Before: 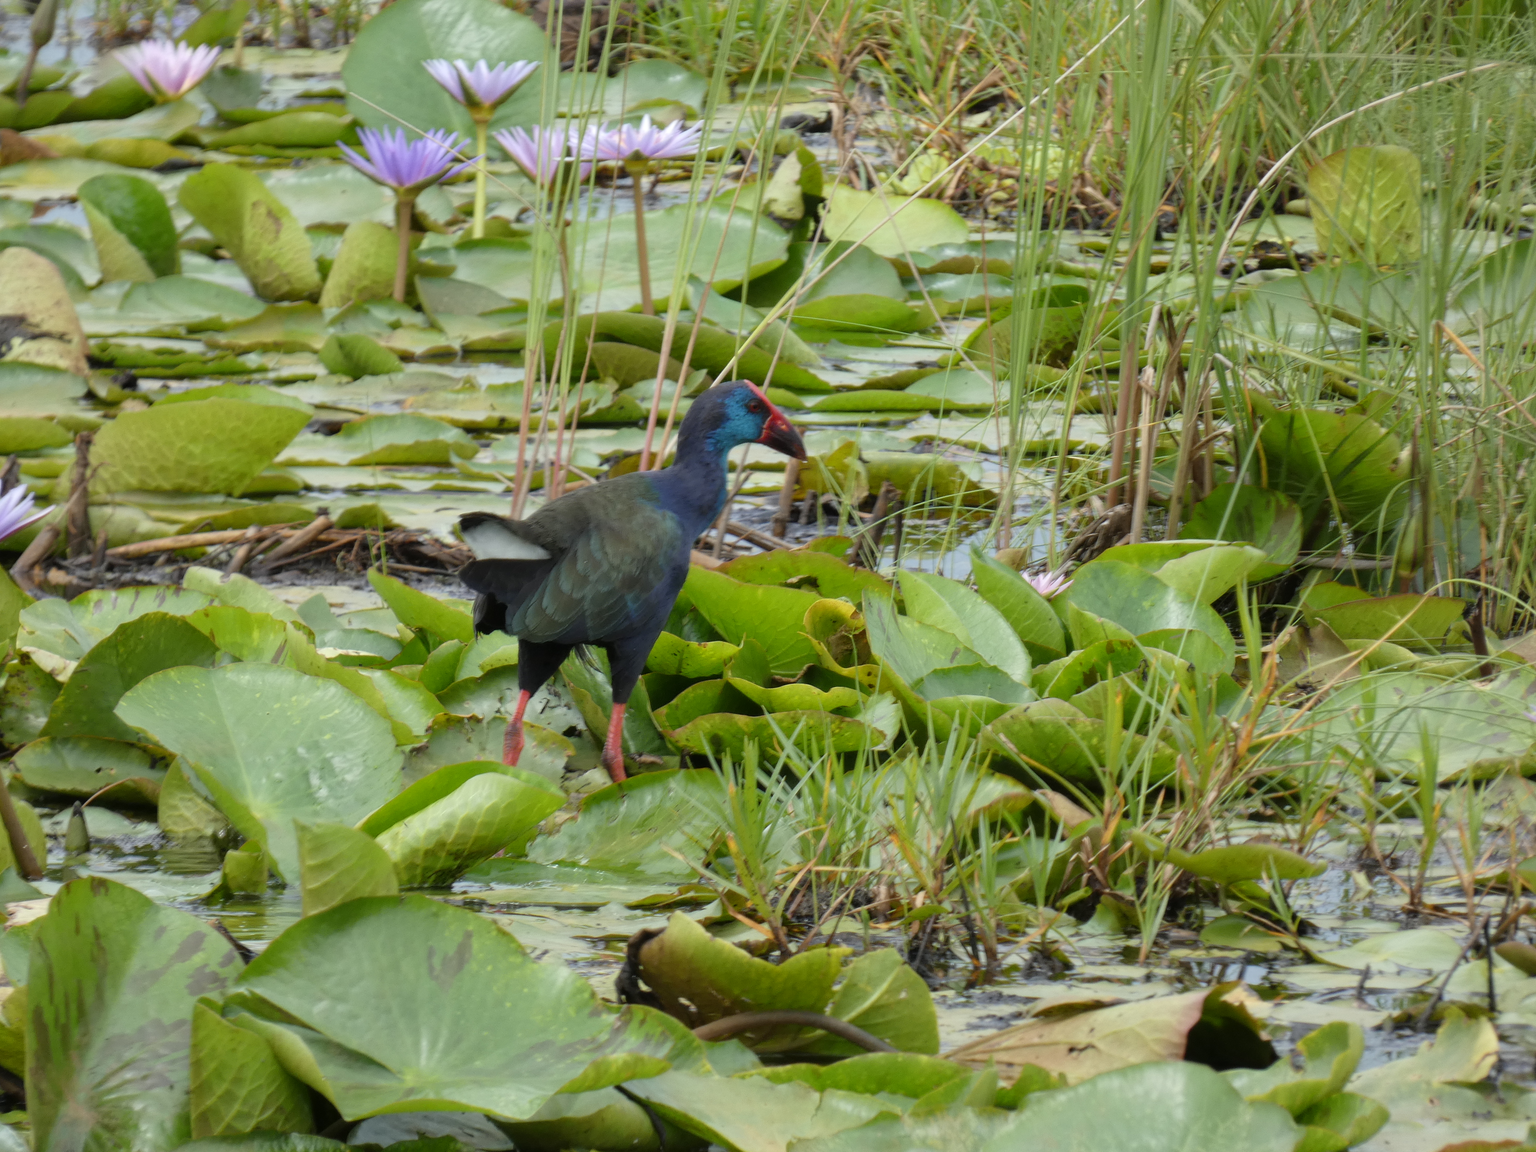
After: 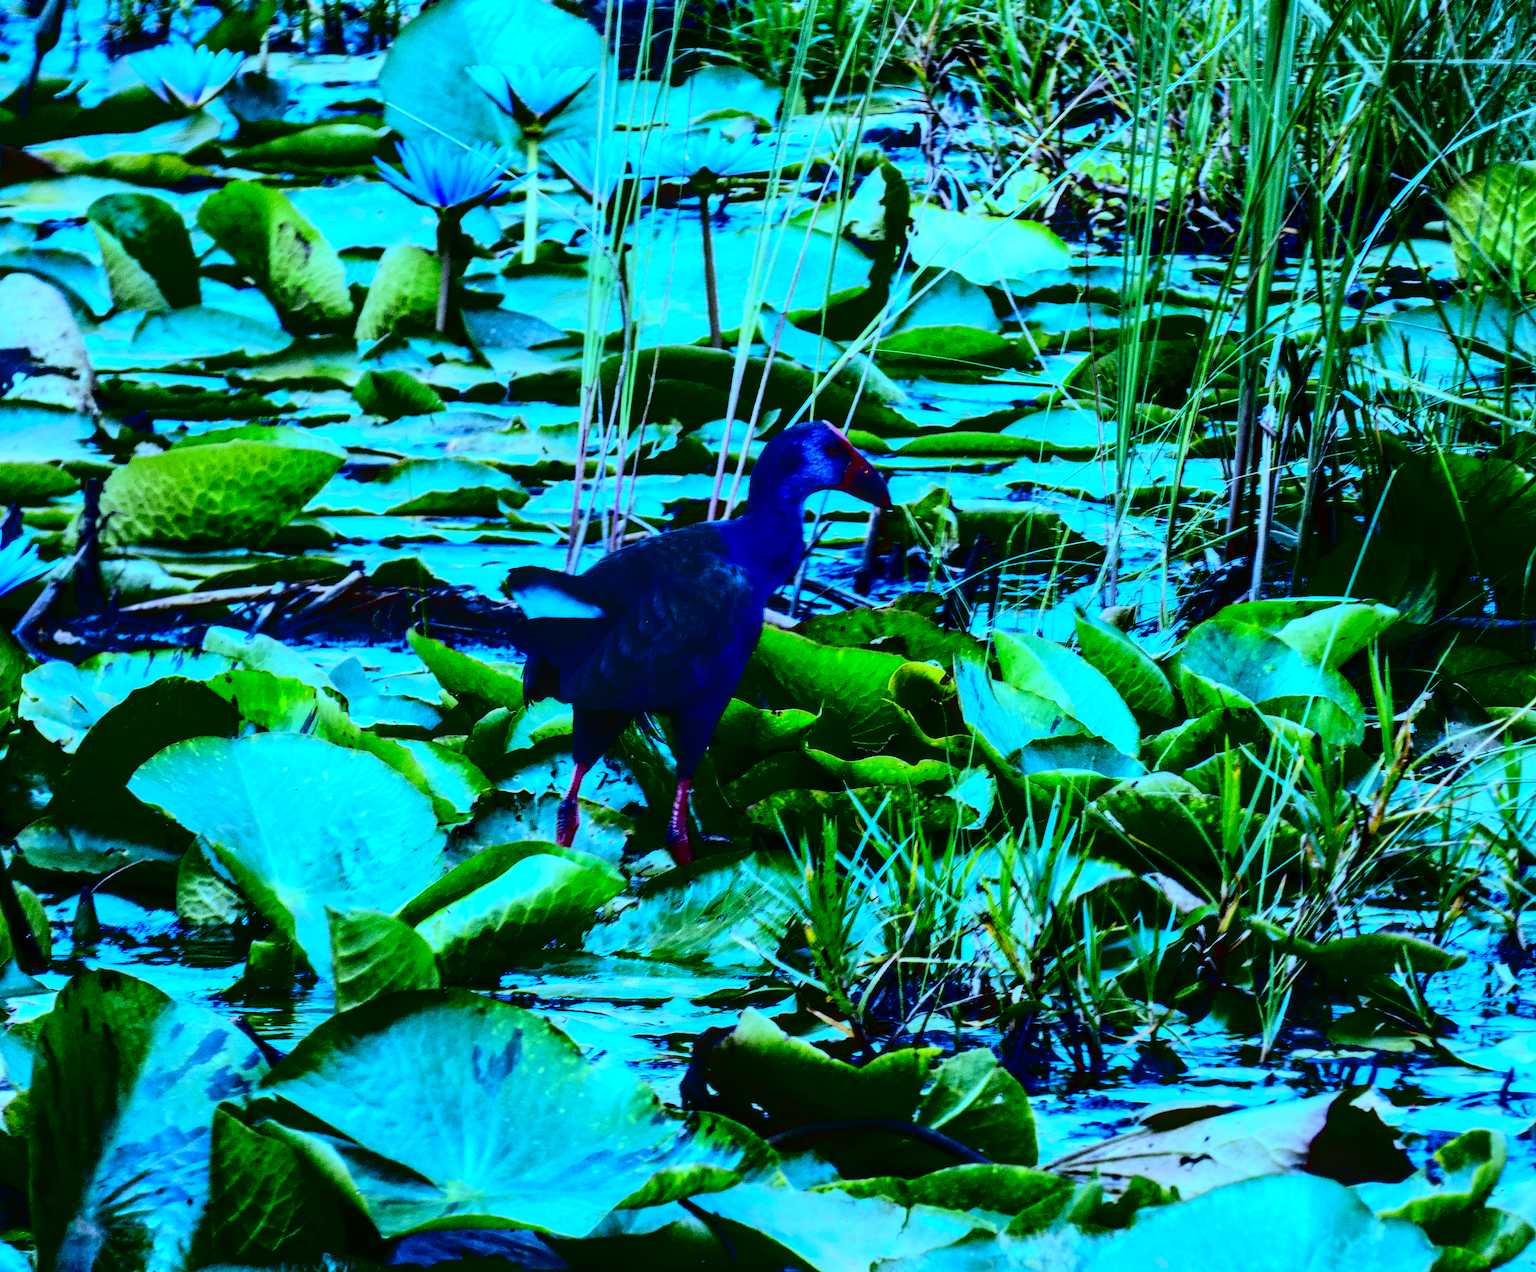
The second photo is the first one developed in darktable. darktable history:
crop: right 9.509%, bottom 0.031%
white balance: red 0.766, blue 1.537
tone equalizer: -8 EV -0.417 EV, -7 EV -0.389 EV, -6 EV -0.333 EV, -5 EV -0.222 EV, -3 EV 0.222 EV, -2 EV 0.333 EV, -1 EV 0.389 EV, +0 EV 0.417 EV, edges refinement/feathering 500, mask exposure compensation -1.57 EV, preserve details no
contrast brightness saturation: contrast 0.77, brightness -1, saturation 1
local contrast: detail 130%
